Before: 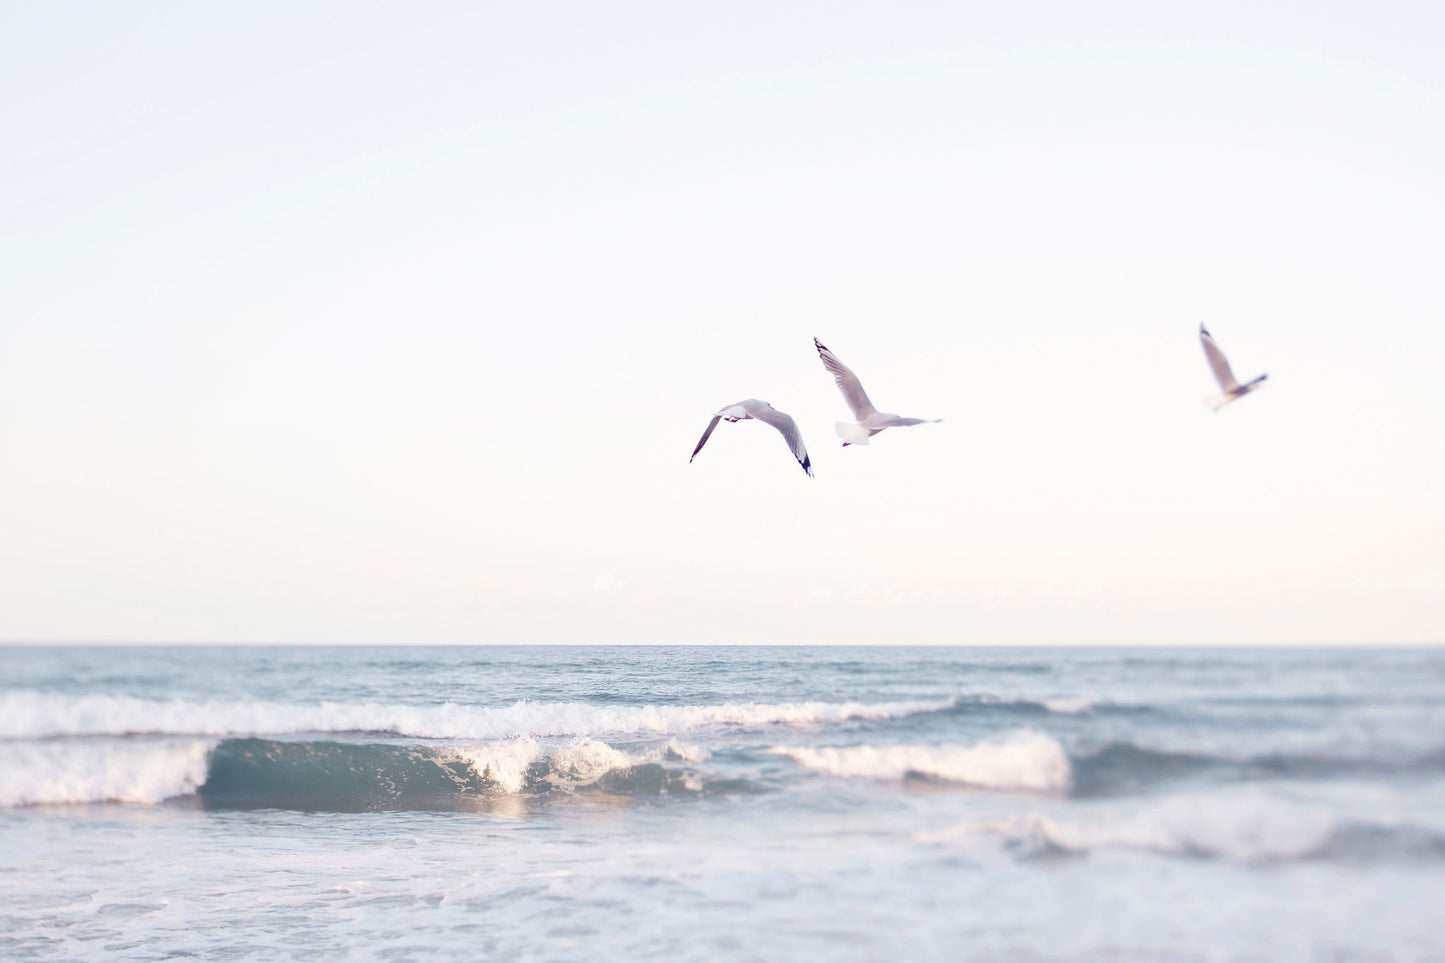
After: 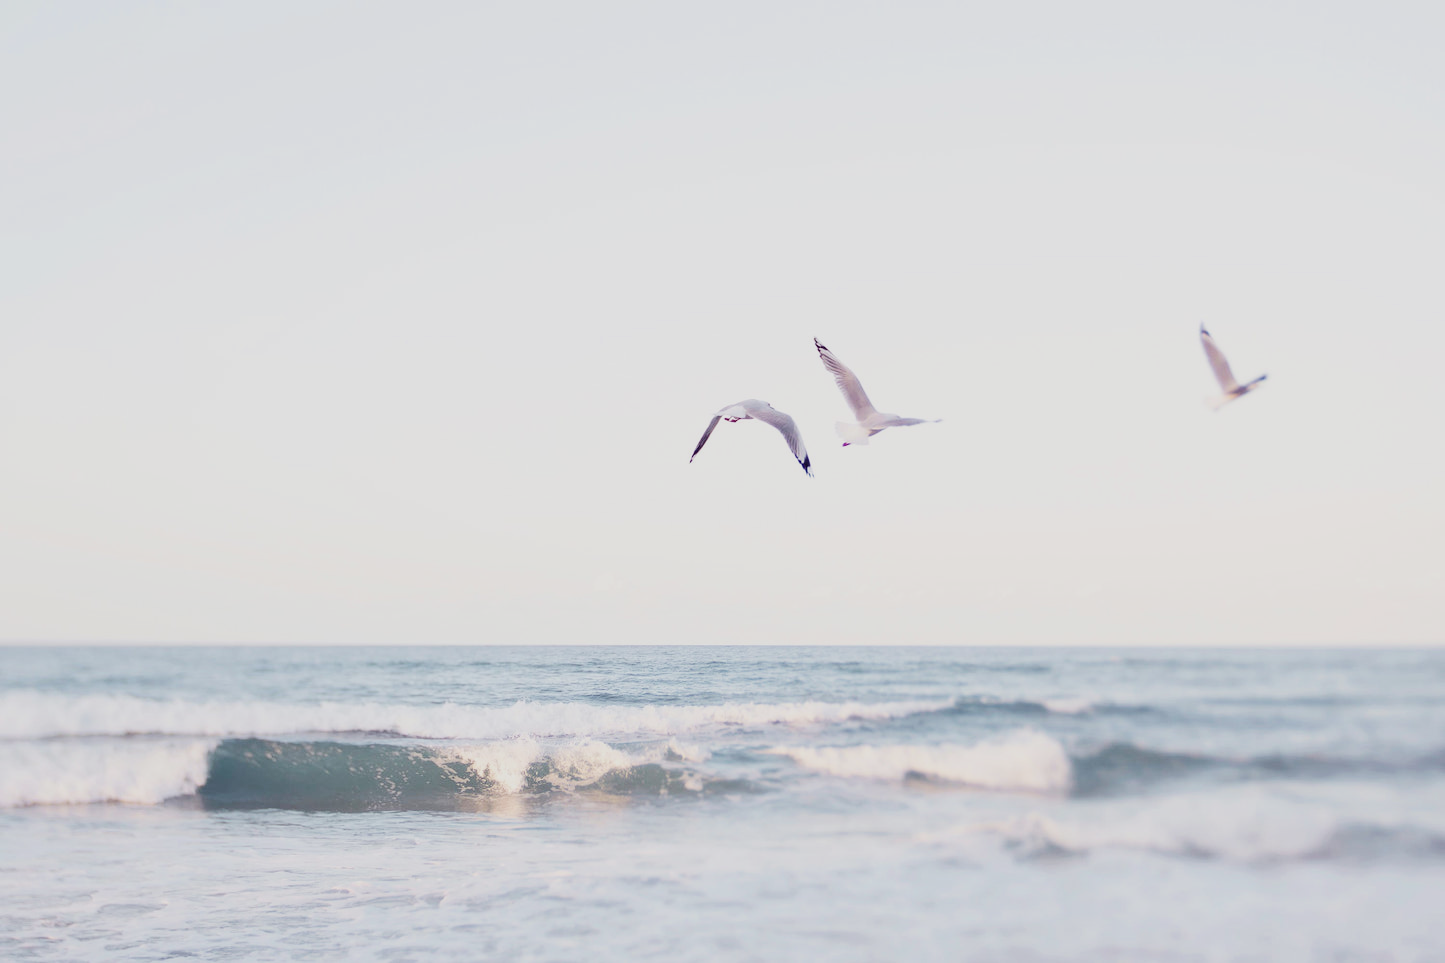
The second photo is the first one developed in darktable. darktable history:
filmic rgb: black relative exposure -7.65 EV, white relative exposure 4.56 EV, hardness 3.61, contrast 1.265
